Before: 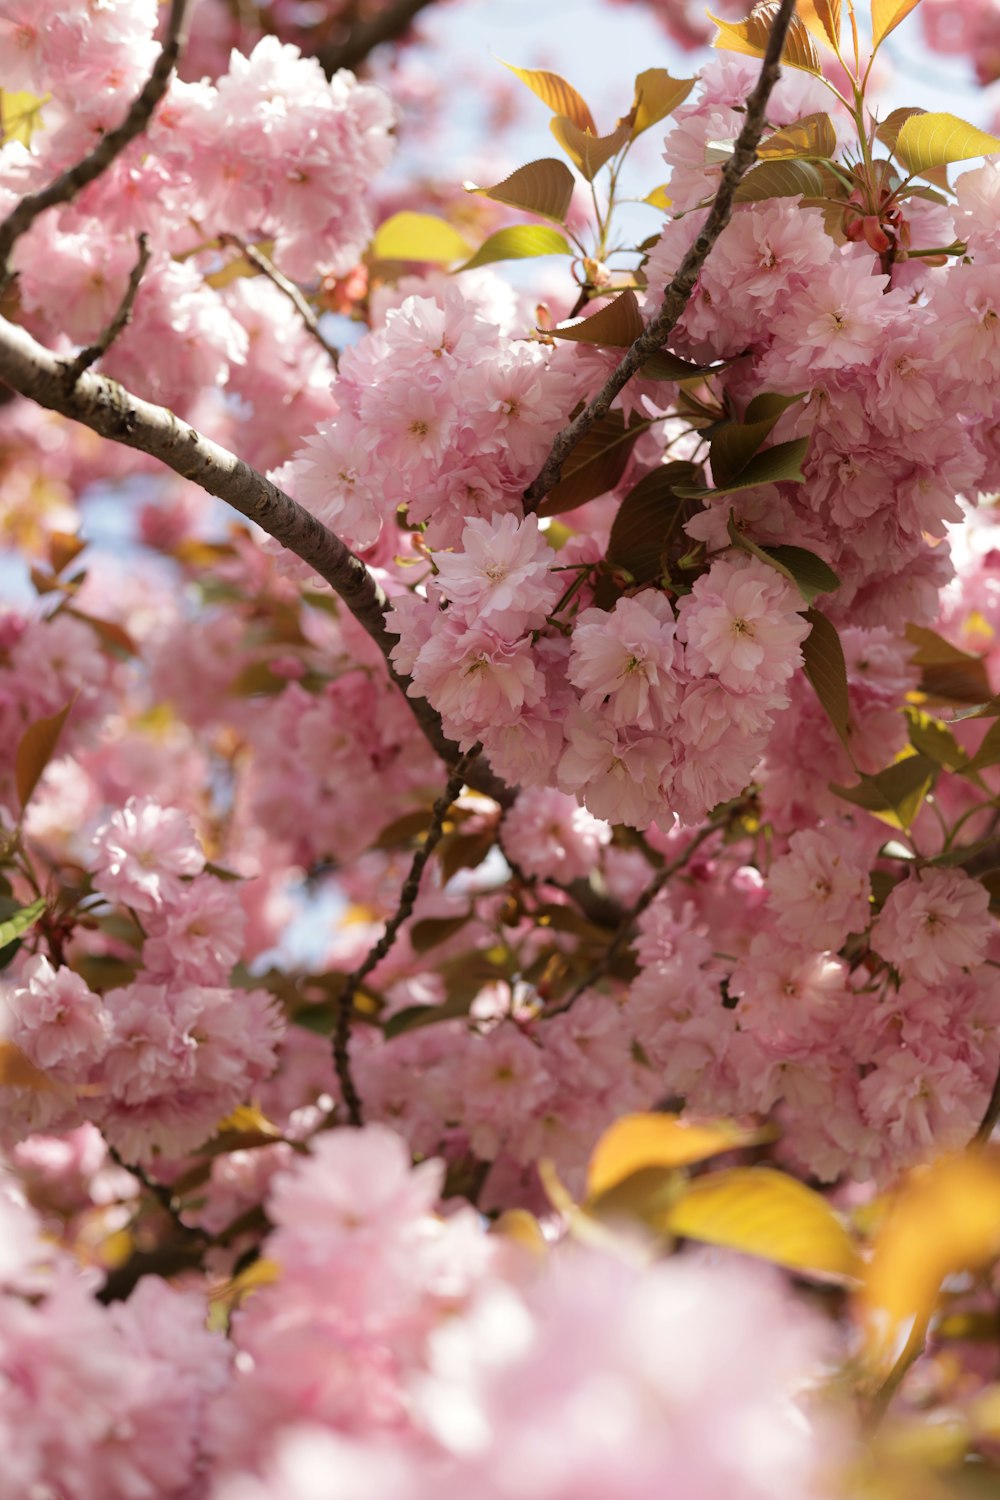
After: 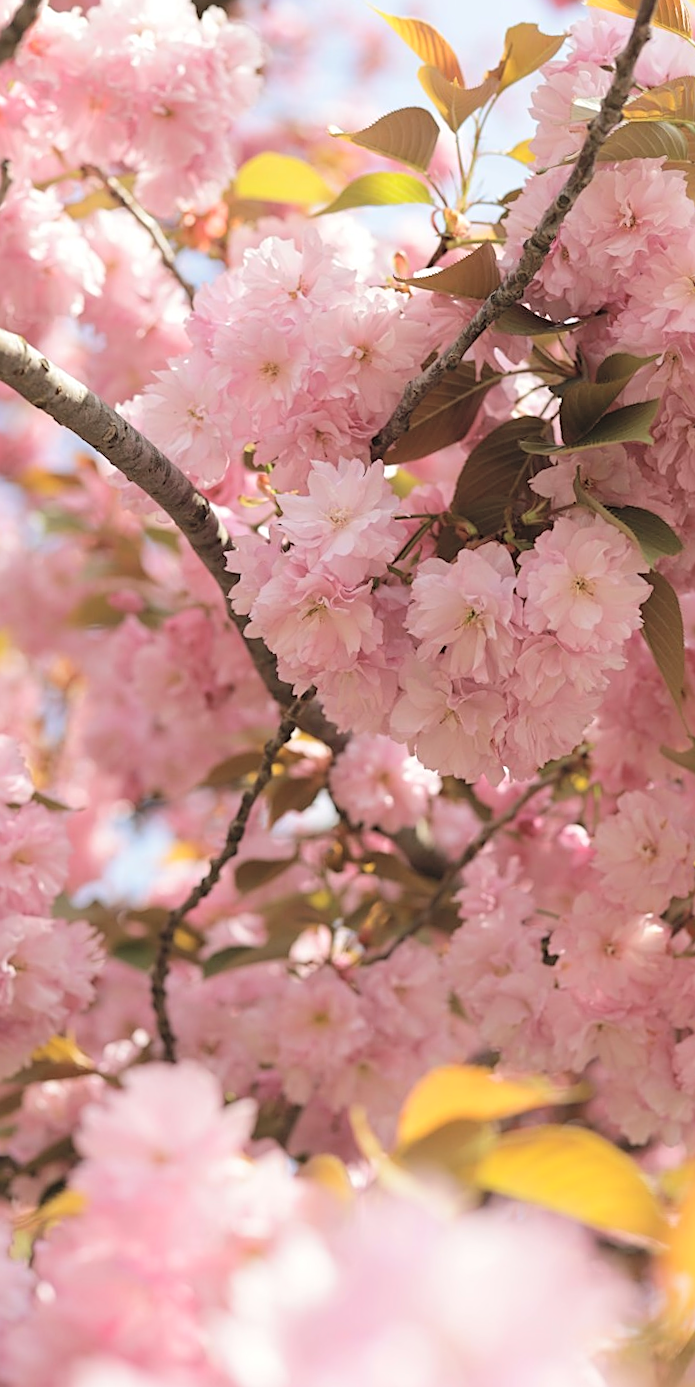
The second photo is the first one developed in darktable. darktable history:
crop and rotate: angle -3.12°, left 13.961%, top 0.023%, right 10.949%, bottom 0.066%
contrast brightness saturation: brightness 0.29
sharpen: on, module defaults
